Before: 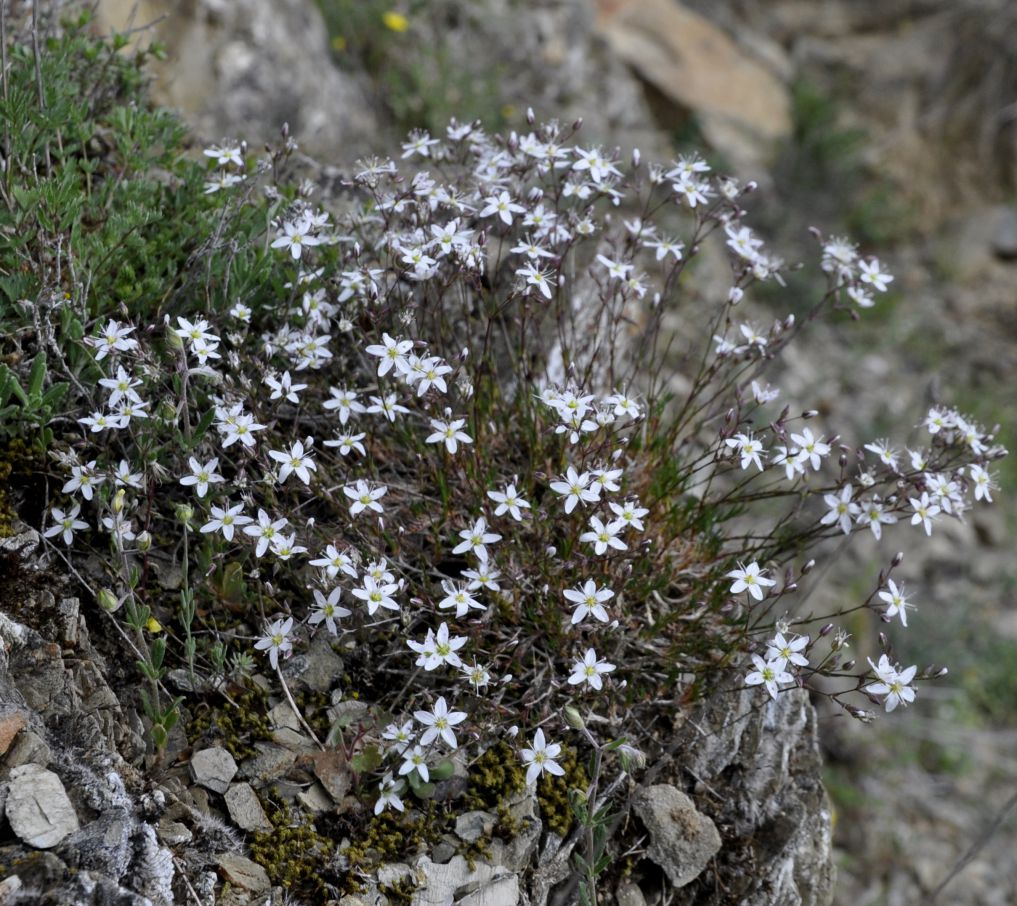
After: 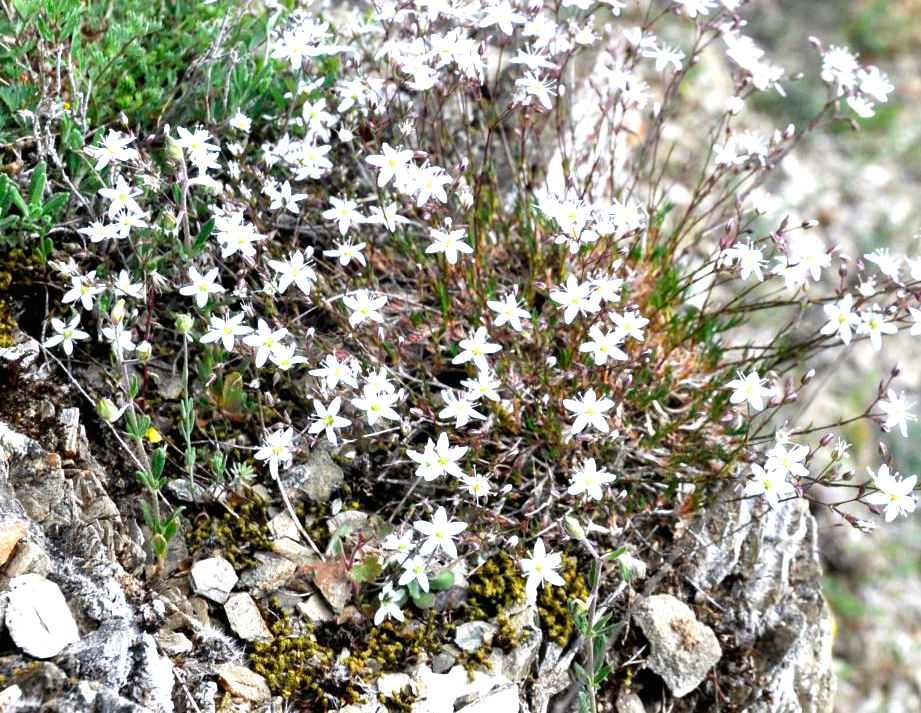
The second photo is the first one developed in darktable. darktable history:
exposure: black level correction 0, exposure 1.87 EV, compensate exposure bias true, compensate highlight preservation false
crop: top 20.989%, right 9.363%, bottom 0.283%
